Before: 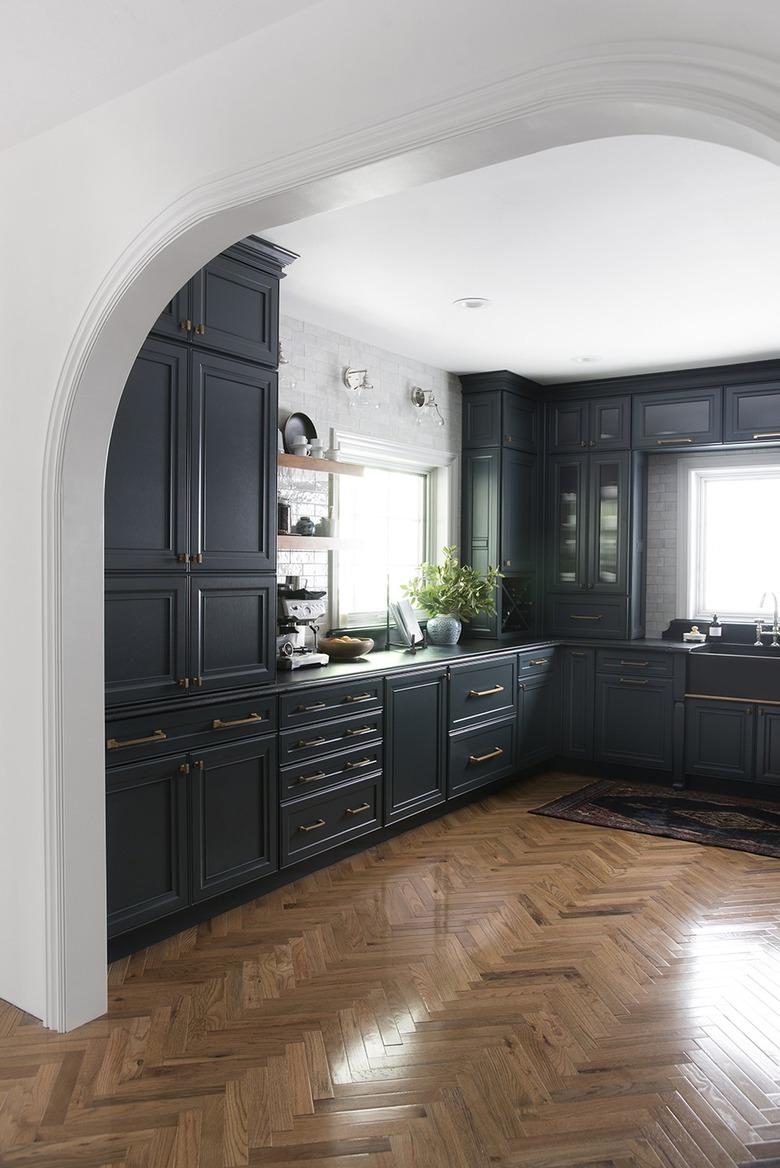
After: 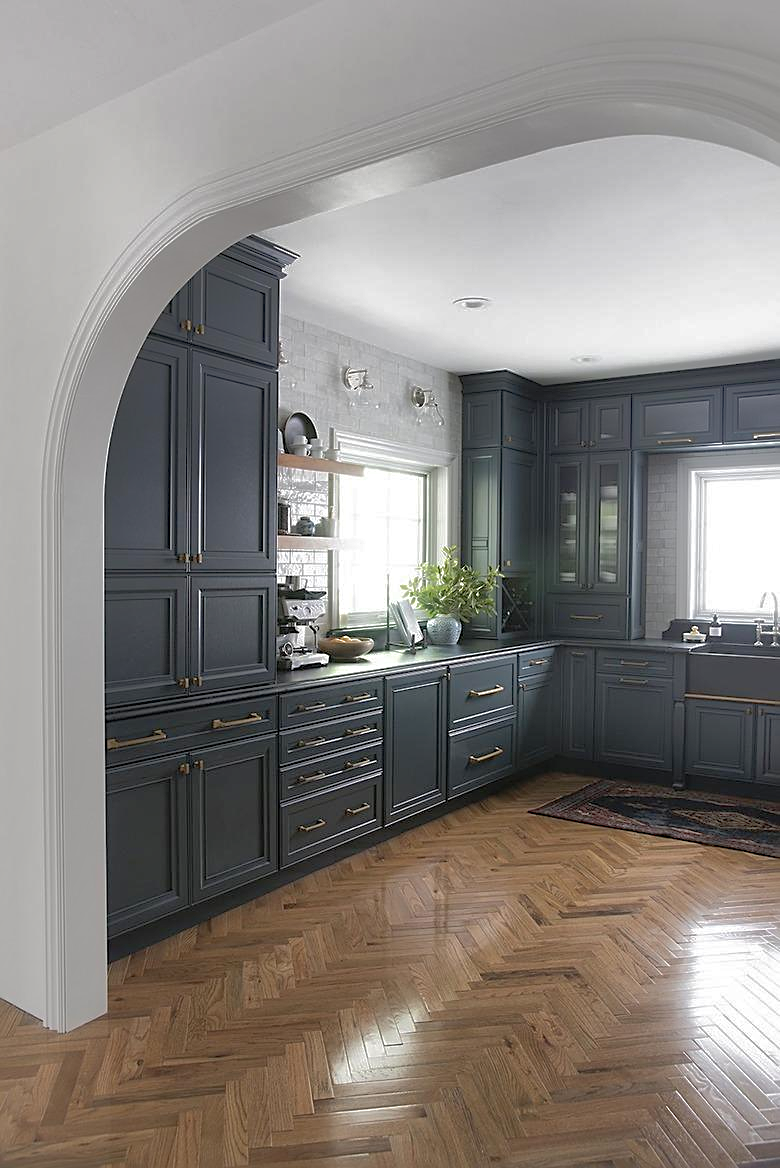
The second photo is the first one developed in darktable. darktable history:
sharpen: on, module defaults
shadows and highlights: shadows 59.51, highlights -59.72
